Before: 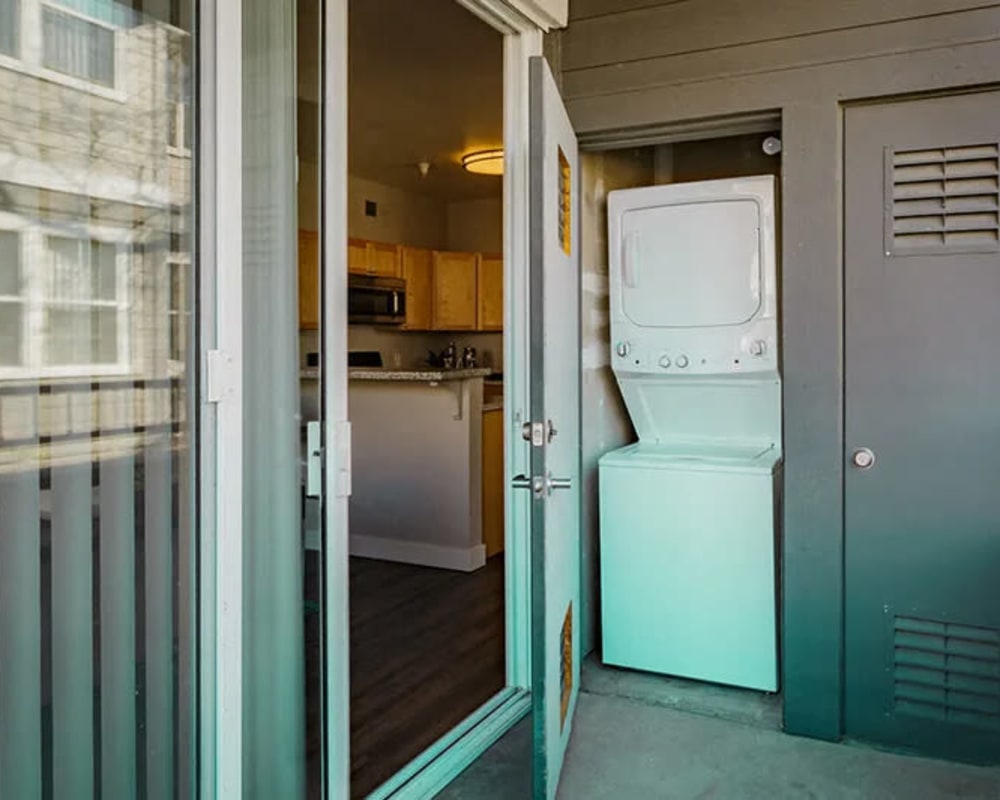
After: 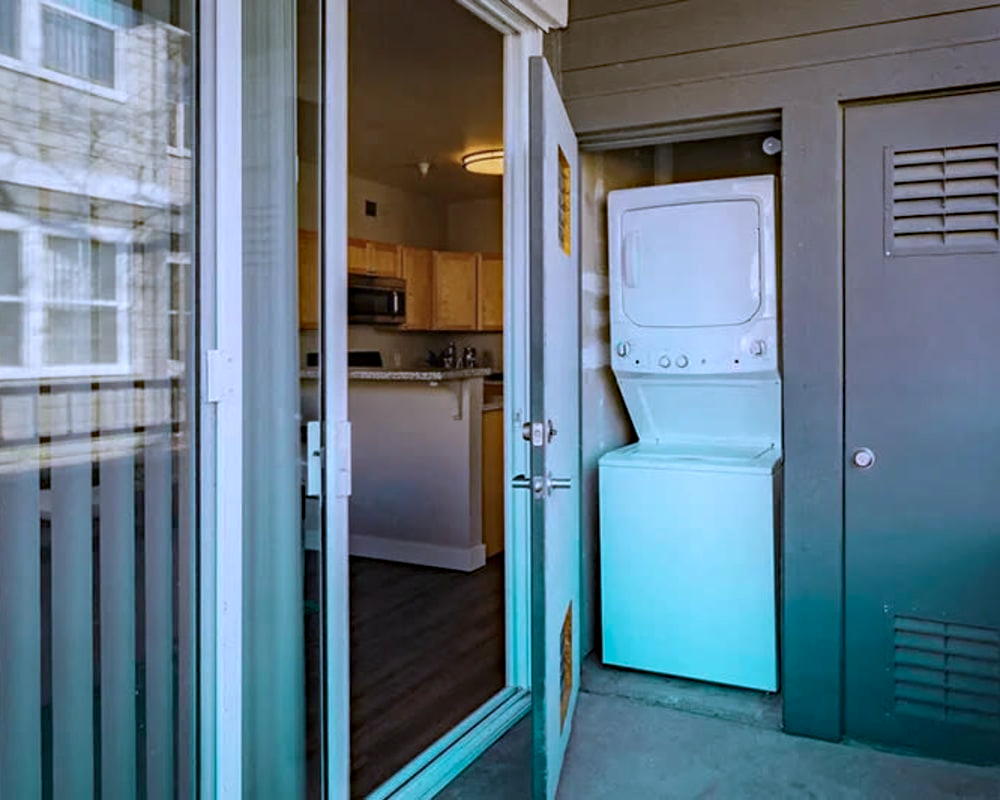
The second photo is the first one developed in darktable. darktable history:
color calibration: illuminant custom, x 0.373, y 0.388, temperature 4269.97 K
color correction: highlights a* -0.772, highlights b* -8.92
haze removal: adaptive false
